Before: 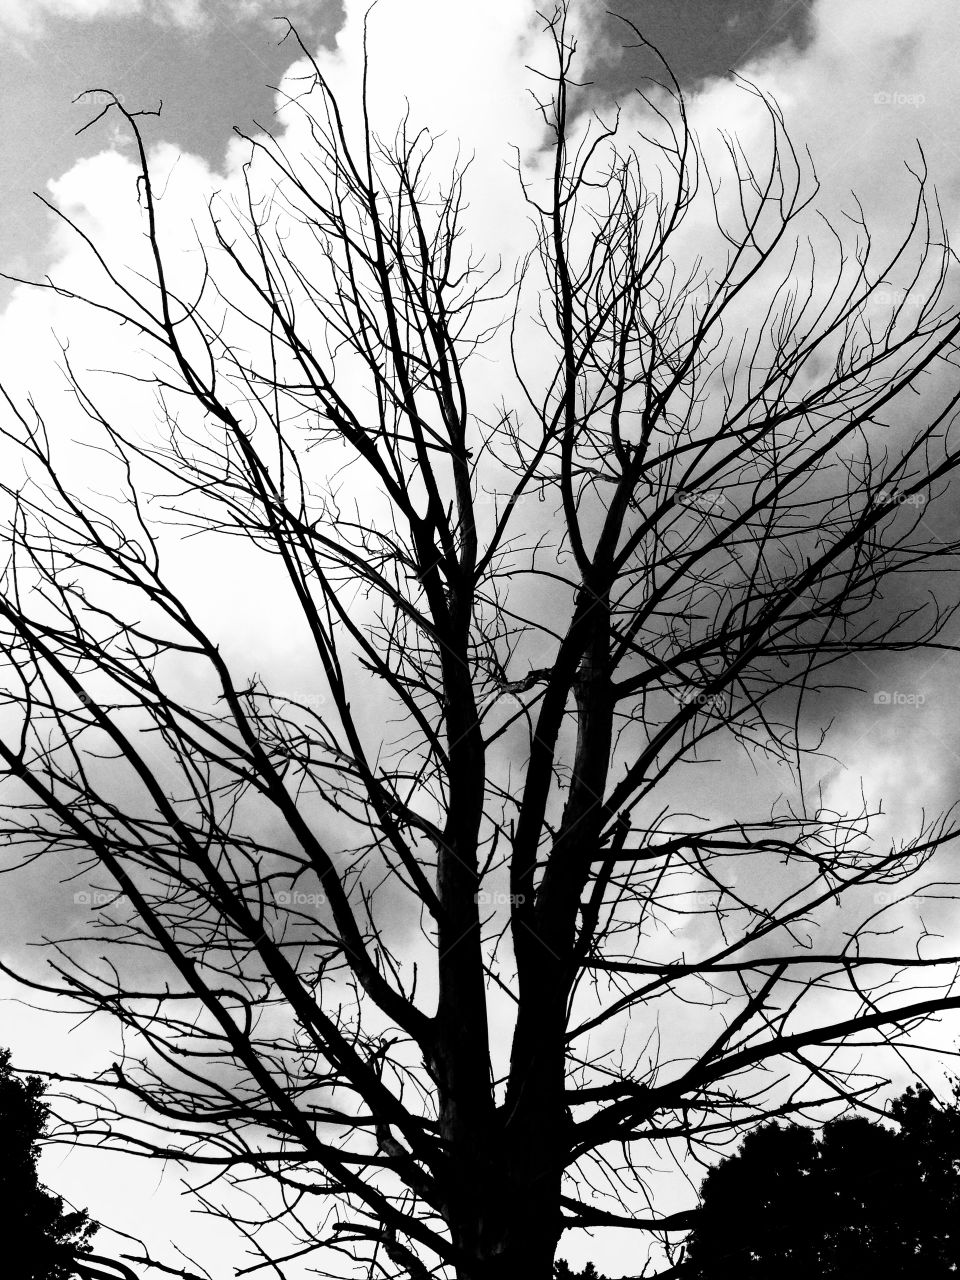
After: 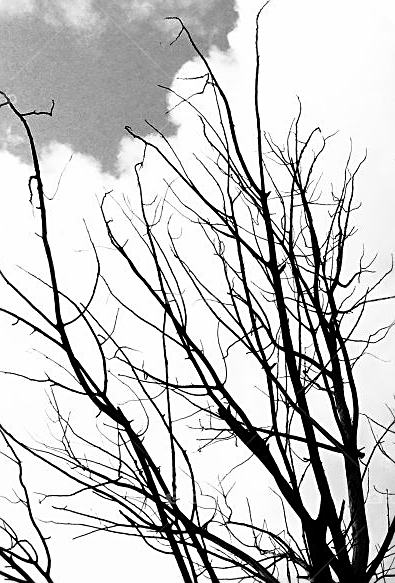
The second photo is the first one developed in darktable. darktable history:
contrast brightness saturation: saturation 0.182
crop and rotate: left 11.302%, top 0.057%, right 47.47%, bottom 54.395%
sharpen: on, module defaults
